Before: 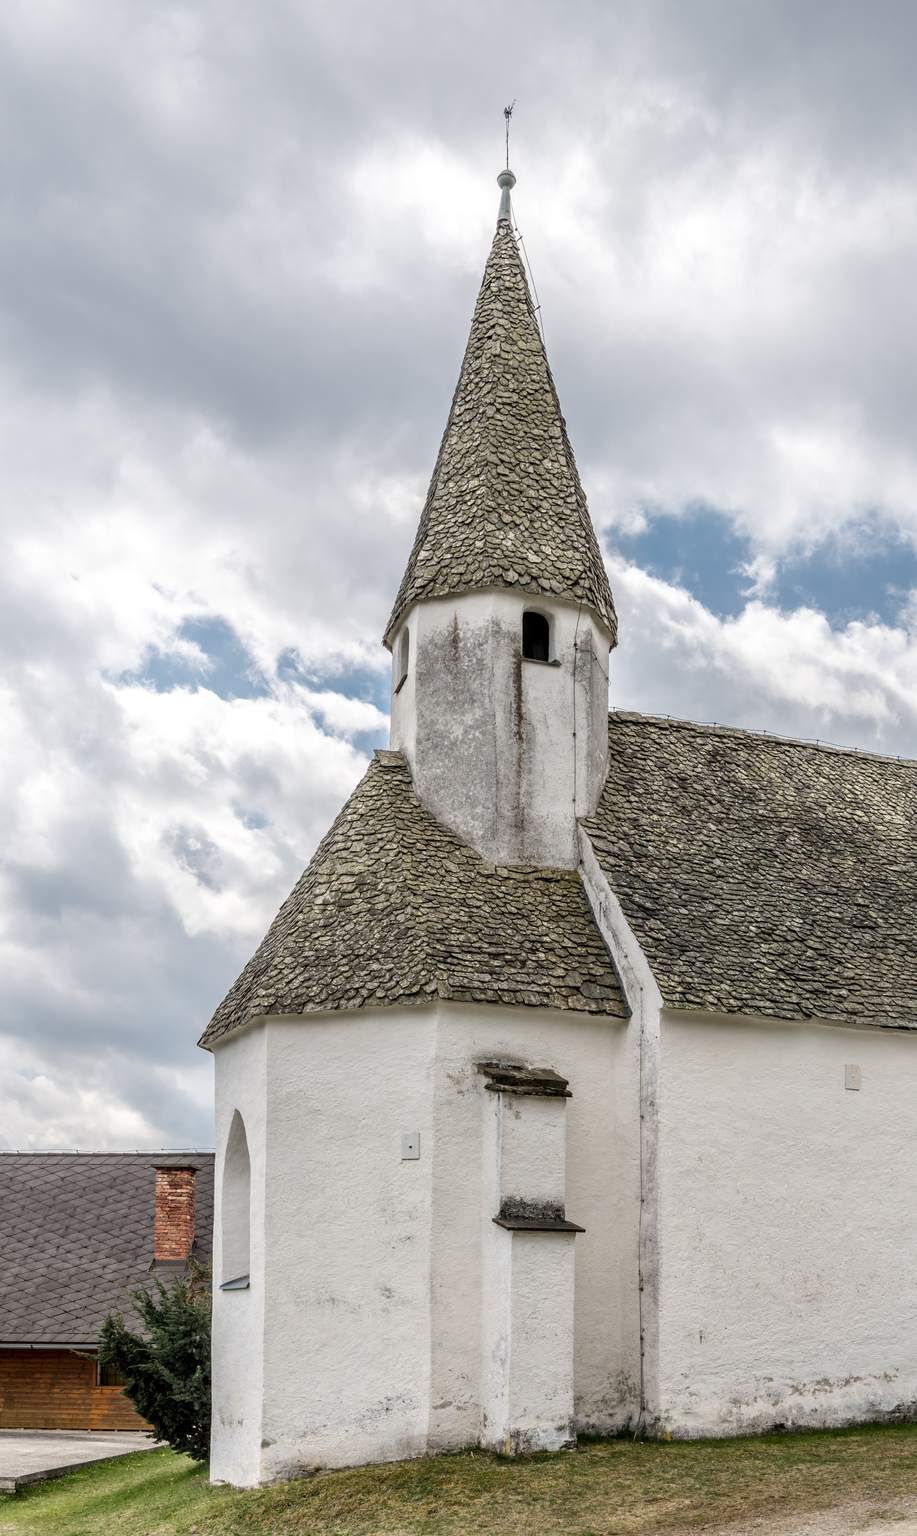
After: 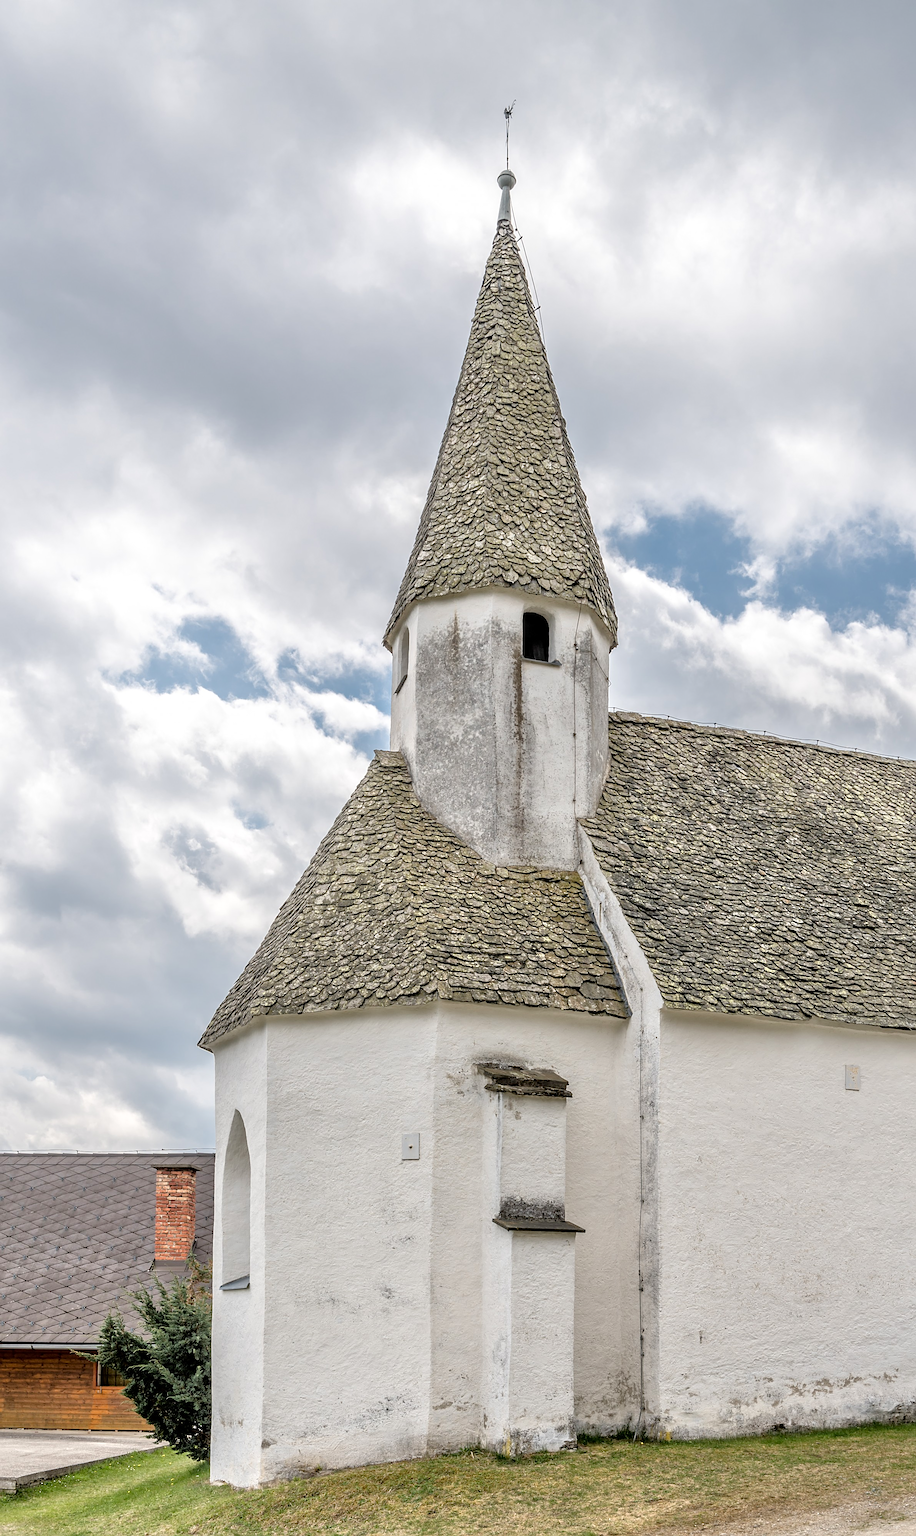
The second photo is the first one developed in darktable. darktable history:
sharpen: on, module defaults
tone equalizer: -7 EV 0.15 EV, -6 EV 0.6 EV, -5 EV 1.15 EV, -4 EV 1.33 EV, -3 EV 1.15 EV, -2 EV 0.6 EV, -1 EV 0.15 EV, mask exposure compensation -0.5 EV
